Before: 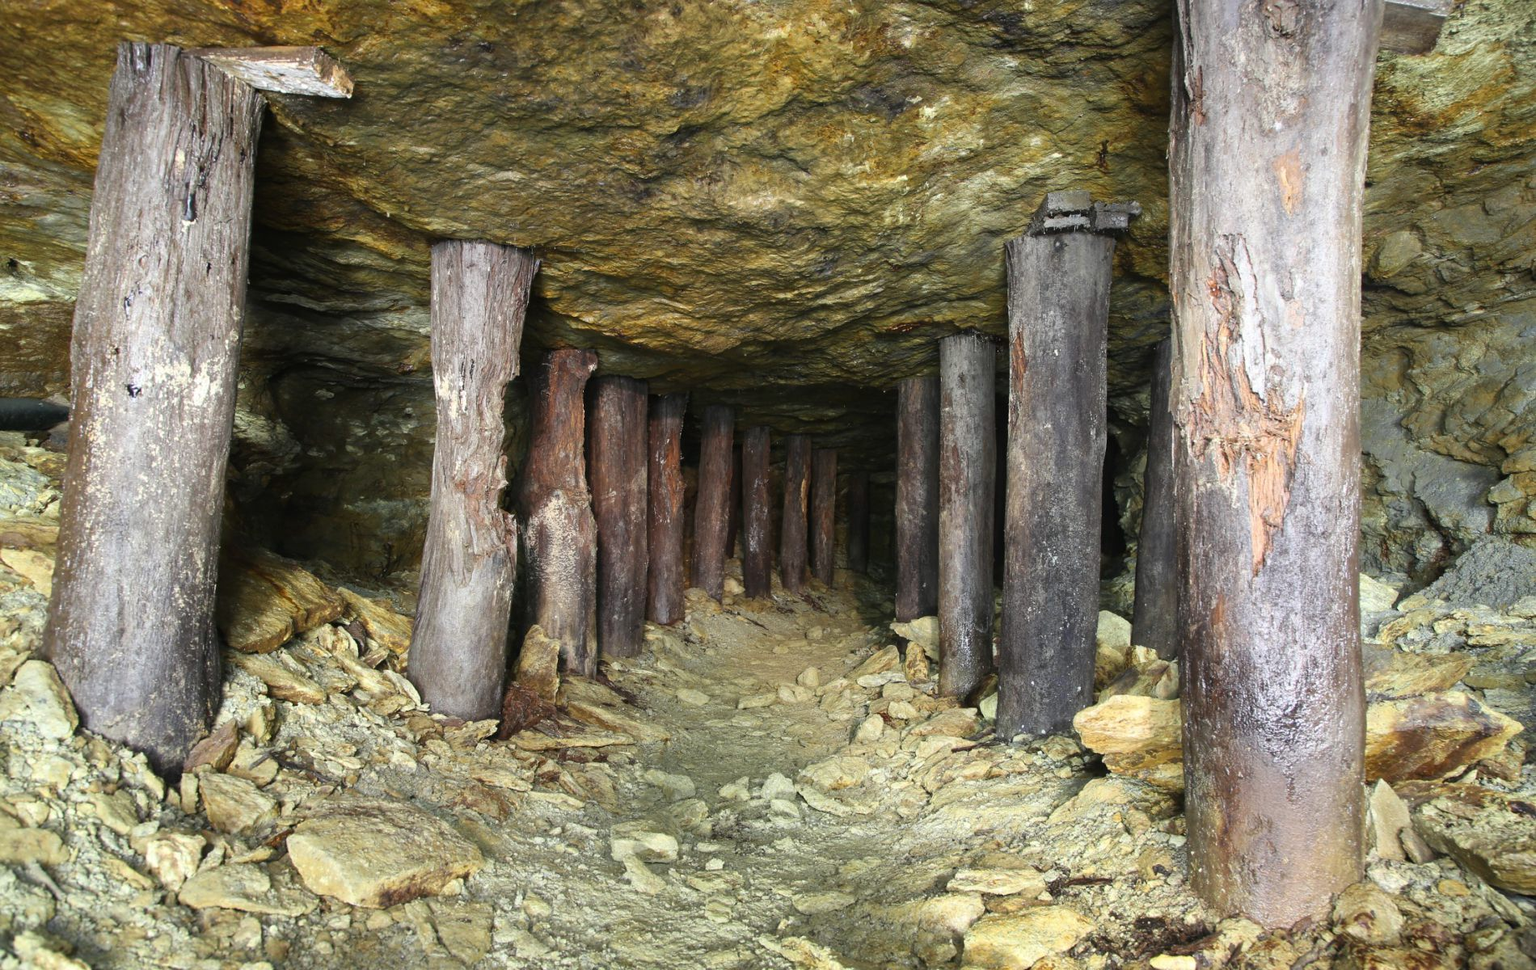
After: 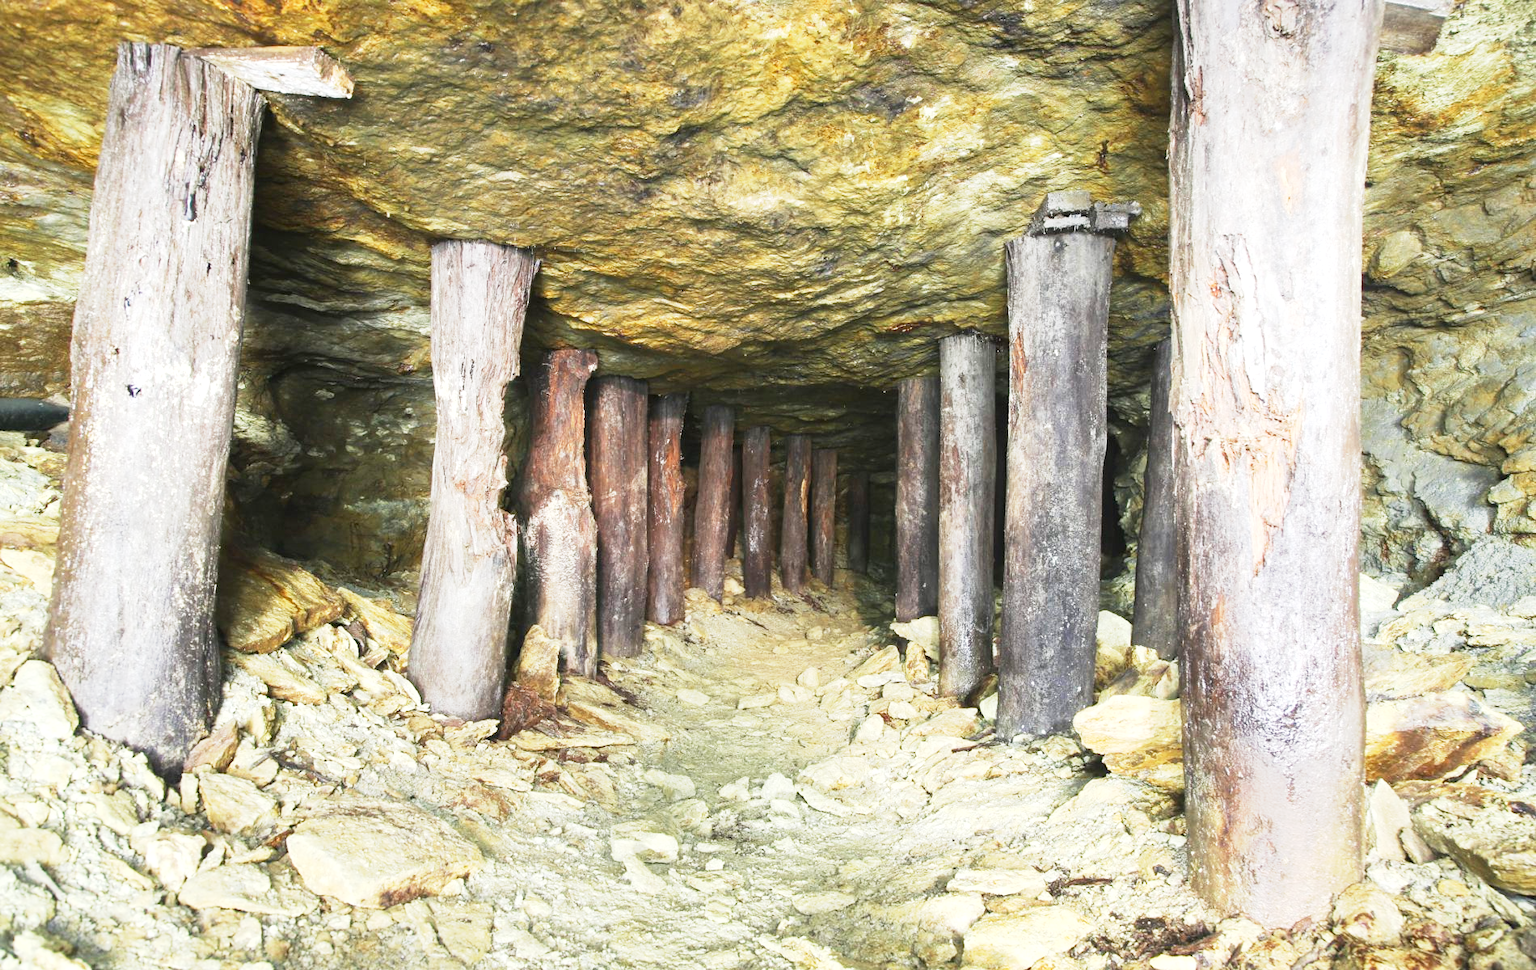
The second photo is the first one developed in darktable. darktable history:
base curve: curves: ch0 [(0, 0) (0.088, 0.125) (0.176, 0.251) (0.354, 0.501) (0.613, 0.749) (1, 0.877)], preserve colors none
exposure: exposure 1 EV, compensate highlight preservation false
